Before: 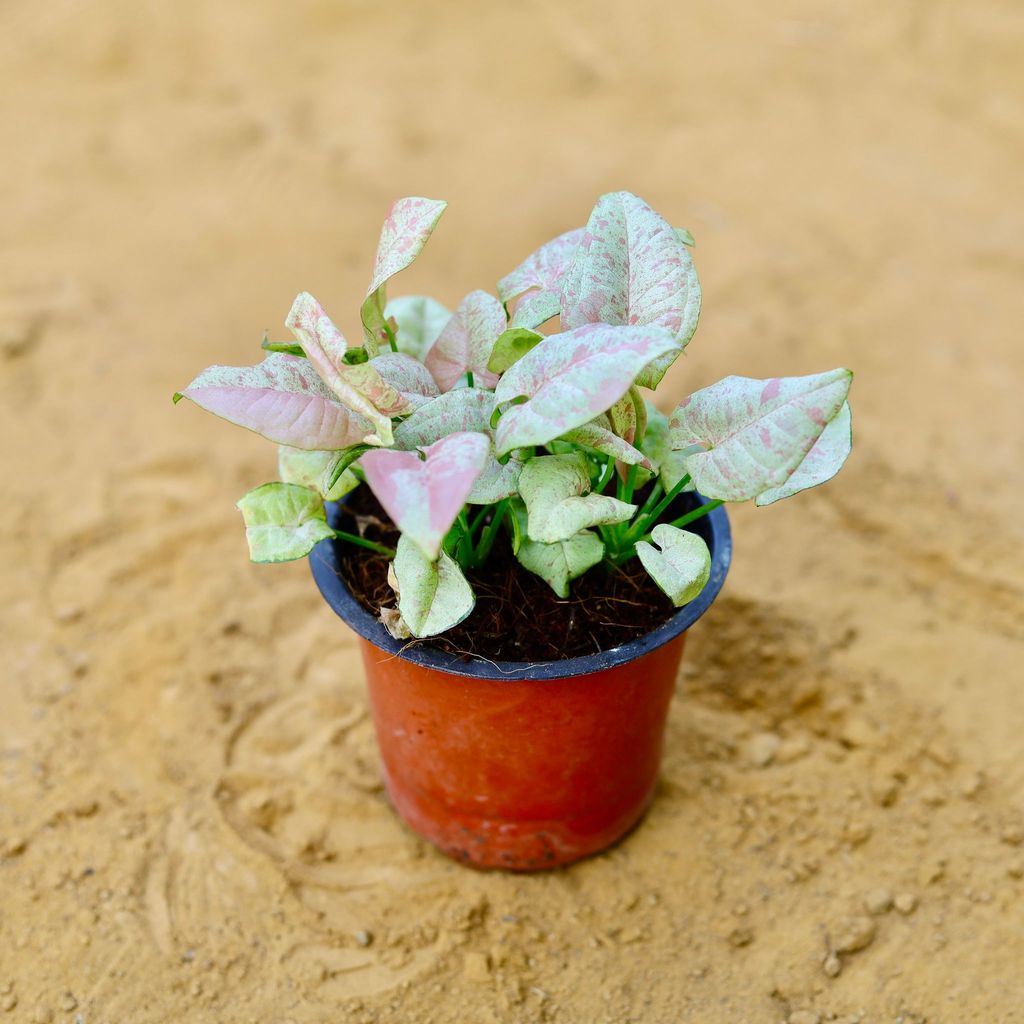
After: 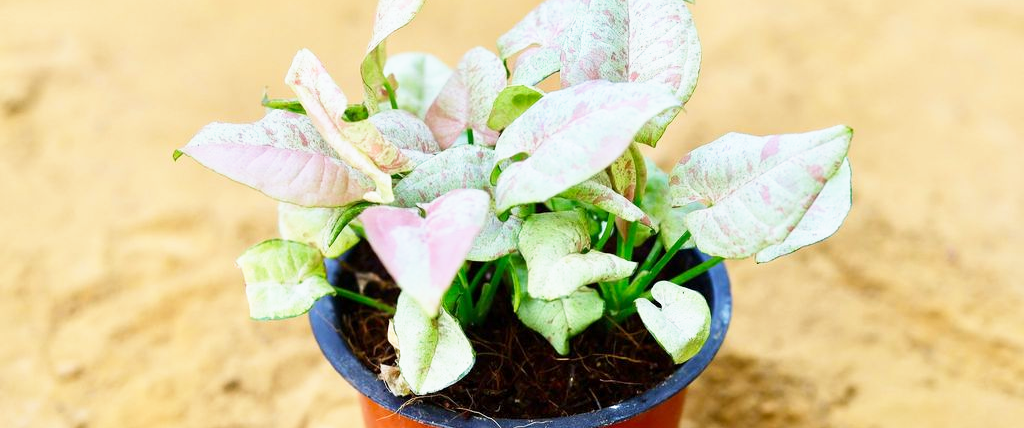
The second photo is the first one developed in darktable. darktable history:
crop and rotate: top 23.79%, bottom 34.34%
base curve: curves: ch0 [(0, 0) (0.557, 0.834) (1, 1)], preserve colors none
